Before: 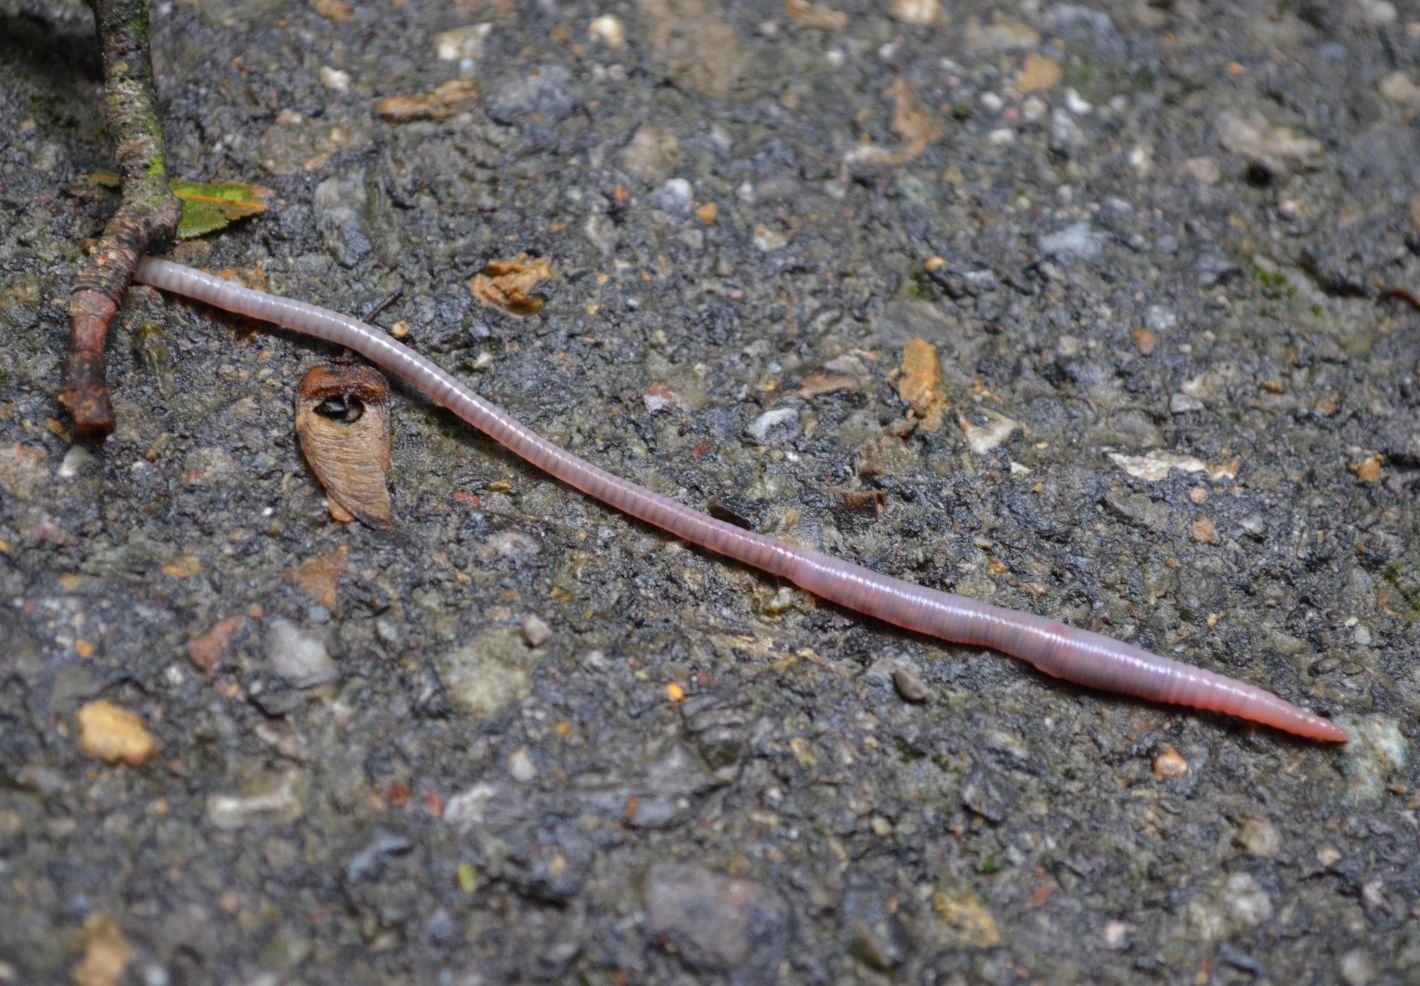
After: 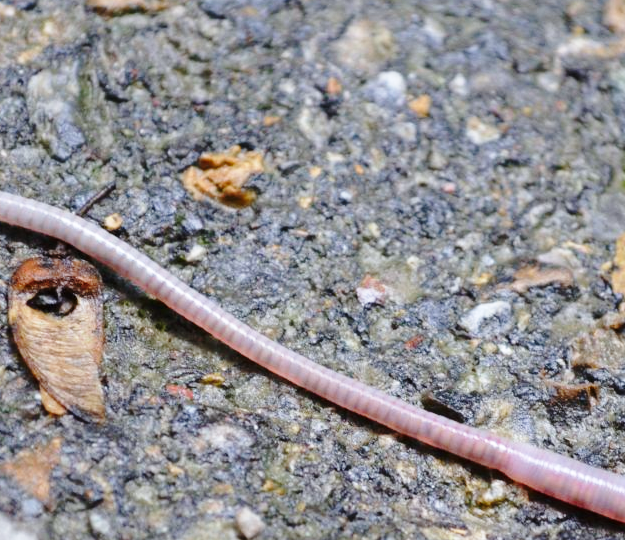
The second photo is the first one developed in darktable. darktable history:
white balance: red 0.98, blue 1.034
crop: left 20.248%, top 10.86%, right 35.675%, bottom 34.321%
base curve: curves: ch0 [(0, 0) (0.028, 0.03) (0.121, 0.232) (0.46, 0.748) (0.859, 0.968) (1, 1)], preserve colors none
